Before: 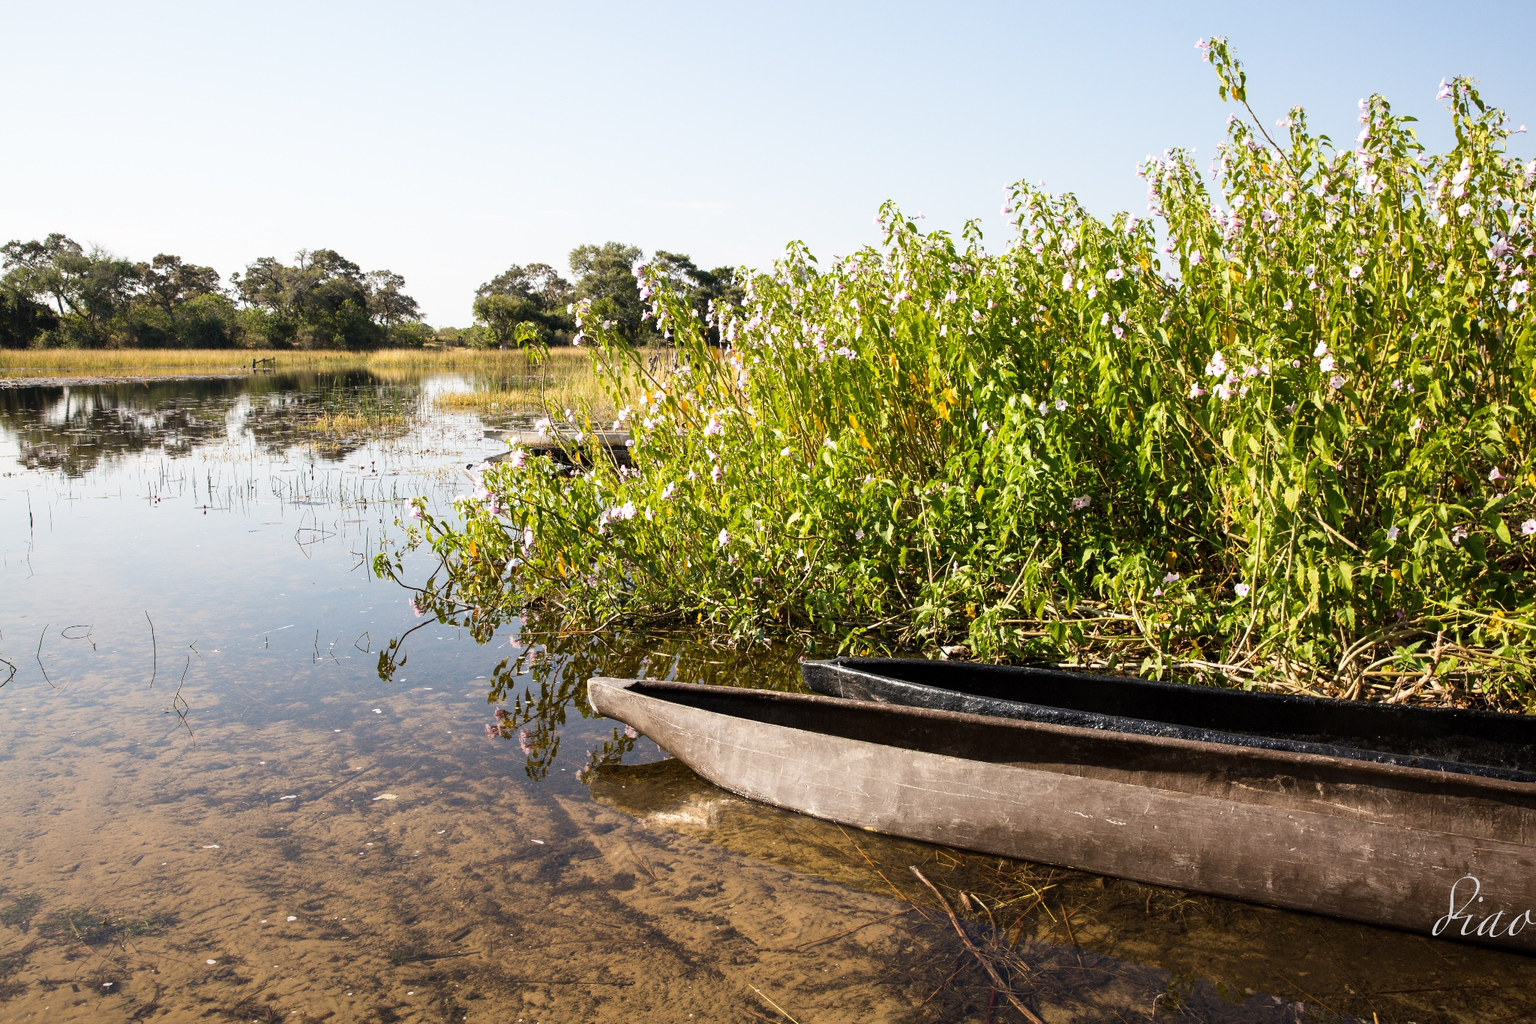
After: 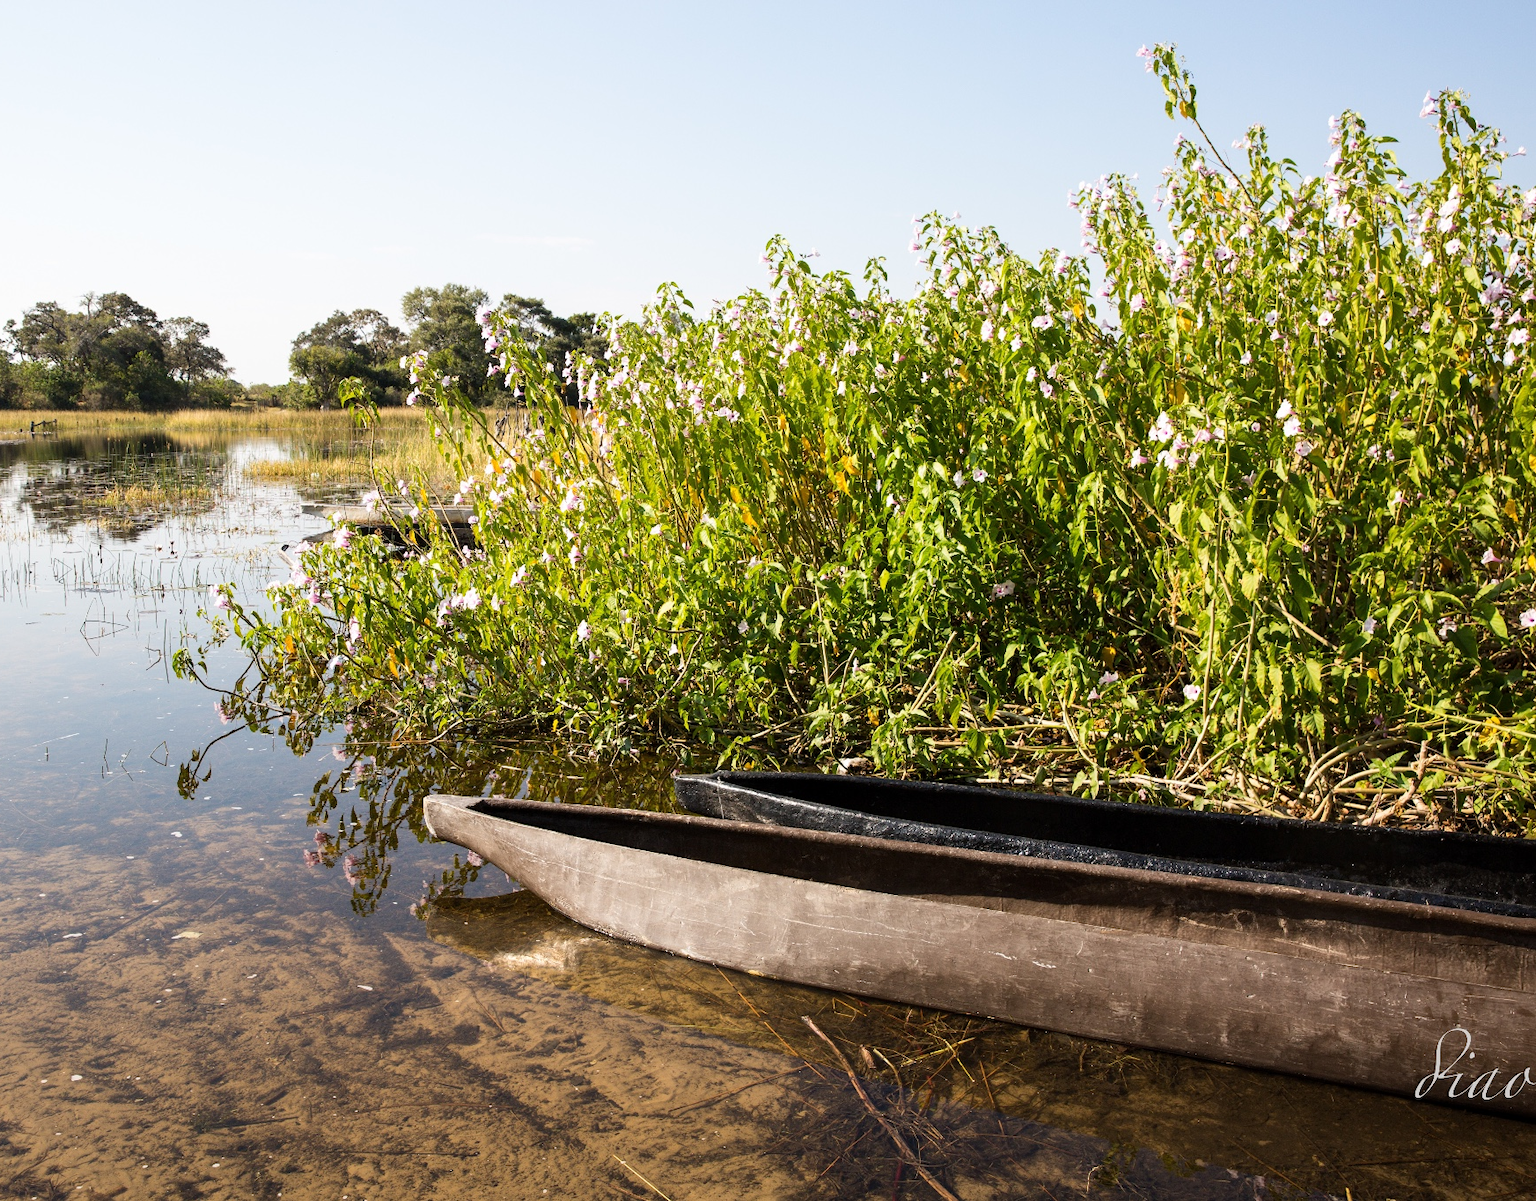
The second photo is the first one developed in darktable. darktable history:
crop and rotate: left 14.748%
